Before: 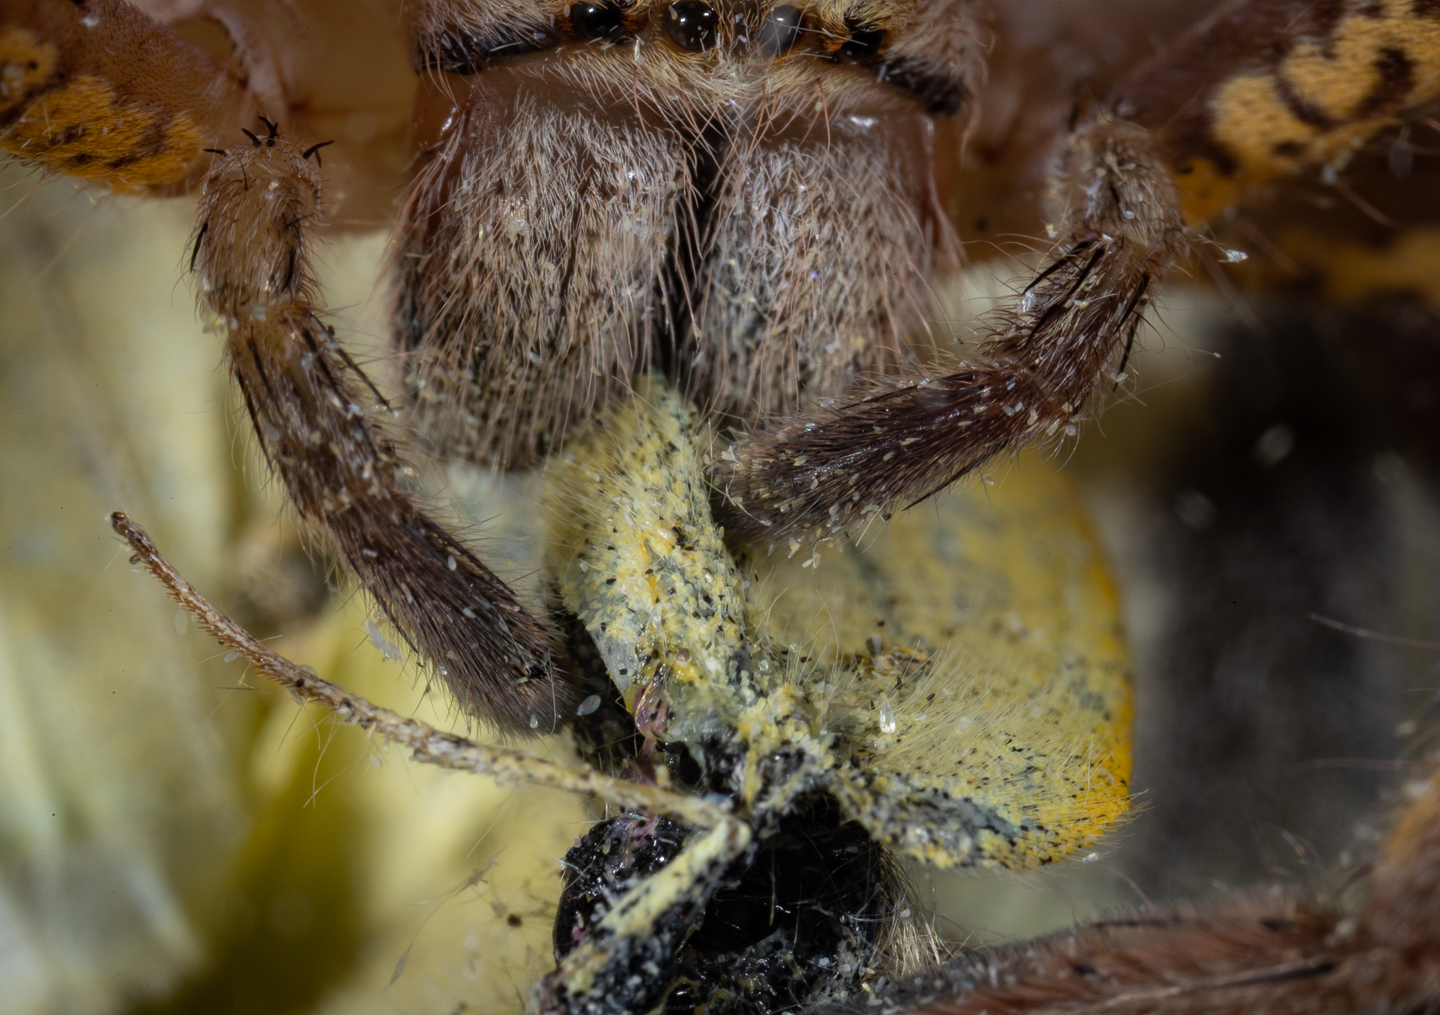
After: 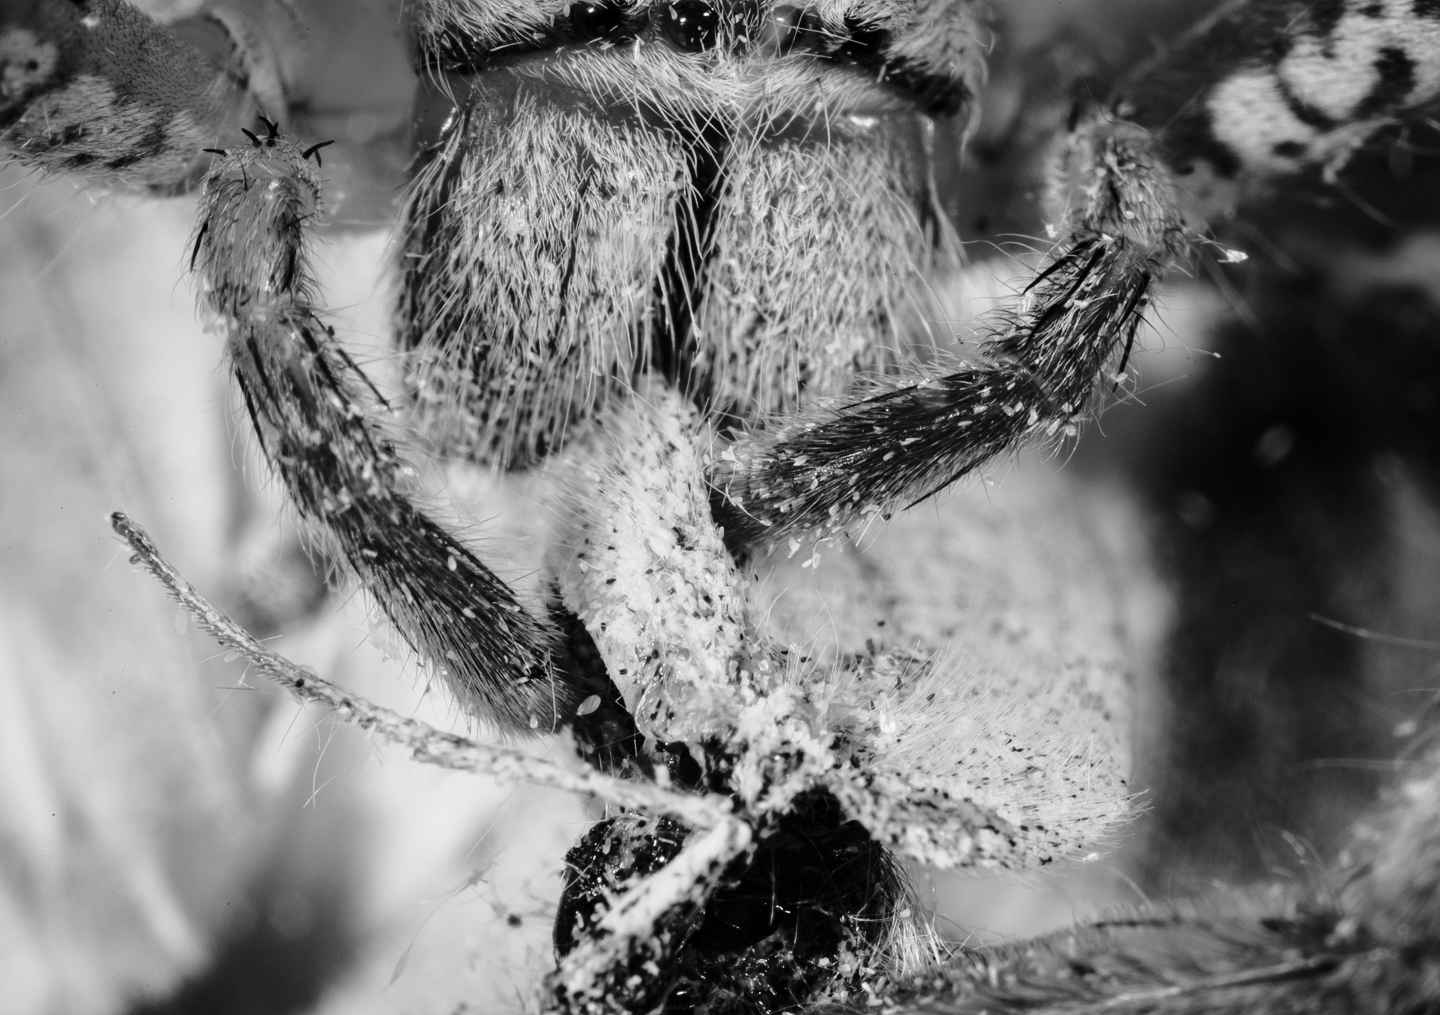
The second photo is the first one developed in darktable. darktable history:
base curve: curves: ch0 [(0, 0) (0.028, 0.03) (0.121, 0.232) (0.46, 0.748) (0.859, 0.968) (1, 1)]
tone equalizer: -8 EV 0.001 EV, -7 EV -0.004 EV, -6 EV 0.009 EV, -5 EV 0.032 EV, -4 EV 0.276 EV, -3 EV 0.644 EV, -2 EV 0.584 EV, -1 EV 0.187 EV, +0 EV 0.024 EV
monochrome: a -71.75, b 75.82
